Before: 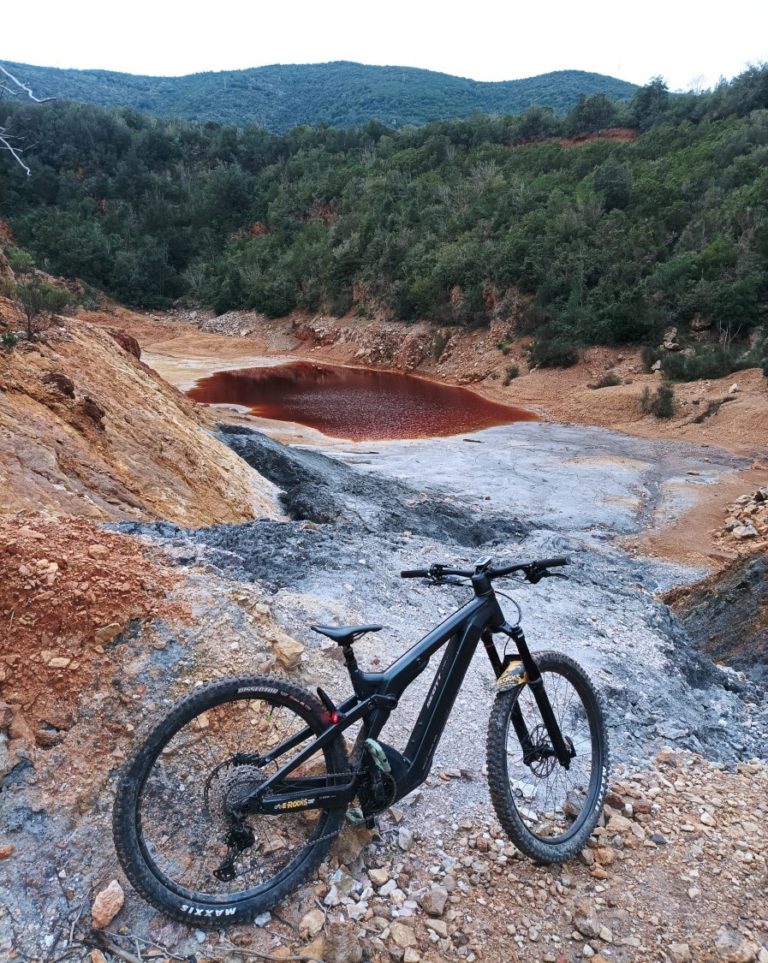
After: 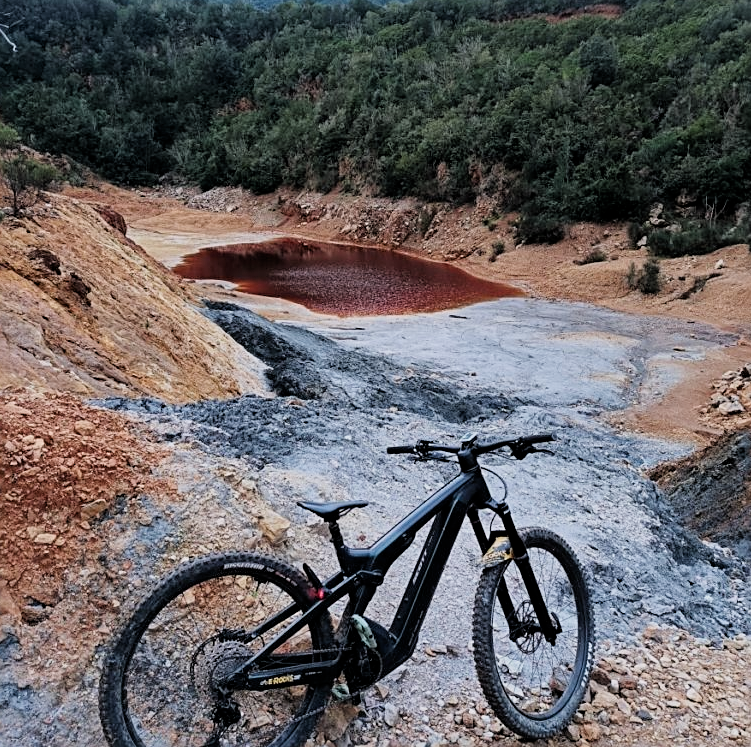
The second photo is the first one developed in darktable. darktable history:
filmic rgb: black relative exposure -7.75 EV, white relative exposure 4.42 EV, target black luminance 0%, hardness 3.76, latitude 50.85%, contrast 1.077, highlights saturation mix 9.13%, shadows ↔ highlights balance -0.22%
sharpen: on, module defaults
crop and rotate: left 1.872%, top 12.921%, right 0.271%, bottom 9.476%
